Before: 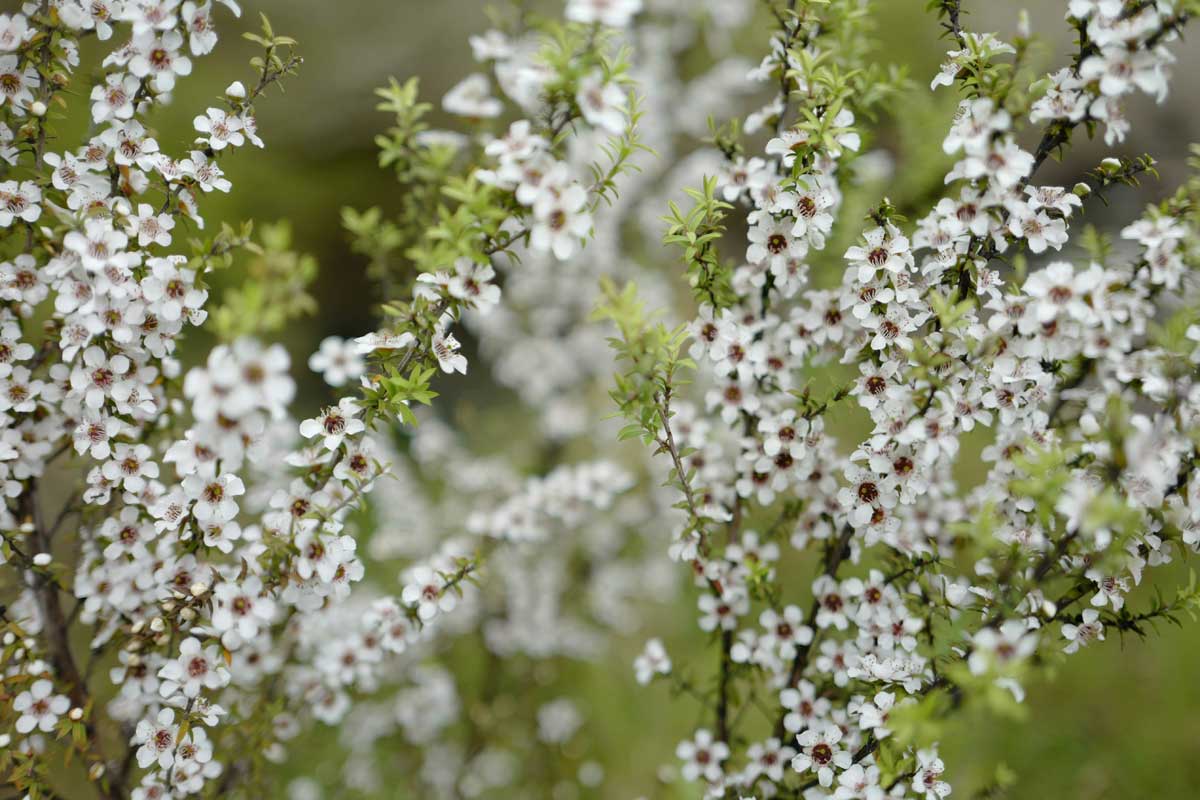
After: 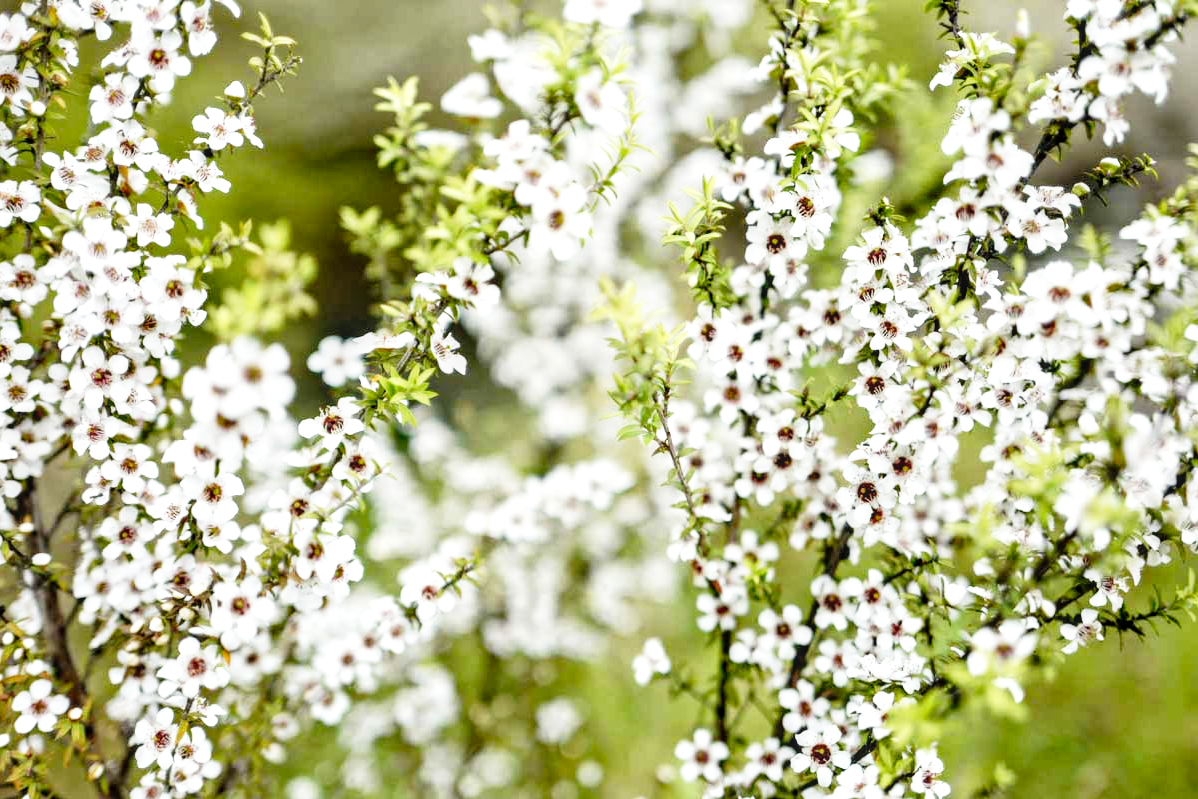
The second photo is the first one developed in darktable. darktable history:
base curve: curves: ch0 [(0, 0) (0.012, 0.01) (0.073, 0.168) (0.31, 0.711) (0.645, 0.957) (1, 1)], preserve colors none
contrast equalizer: y [[0.5, 0.5, 0.544, 0.569, 0.5, 0.5], [0.5 ×6], [0.5 ×6], [0 ×6], [0 ×6]]
crop and rotate: left 0.126%
local contrast: on, module defaults
